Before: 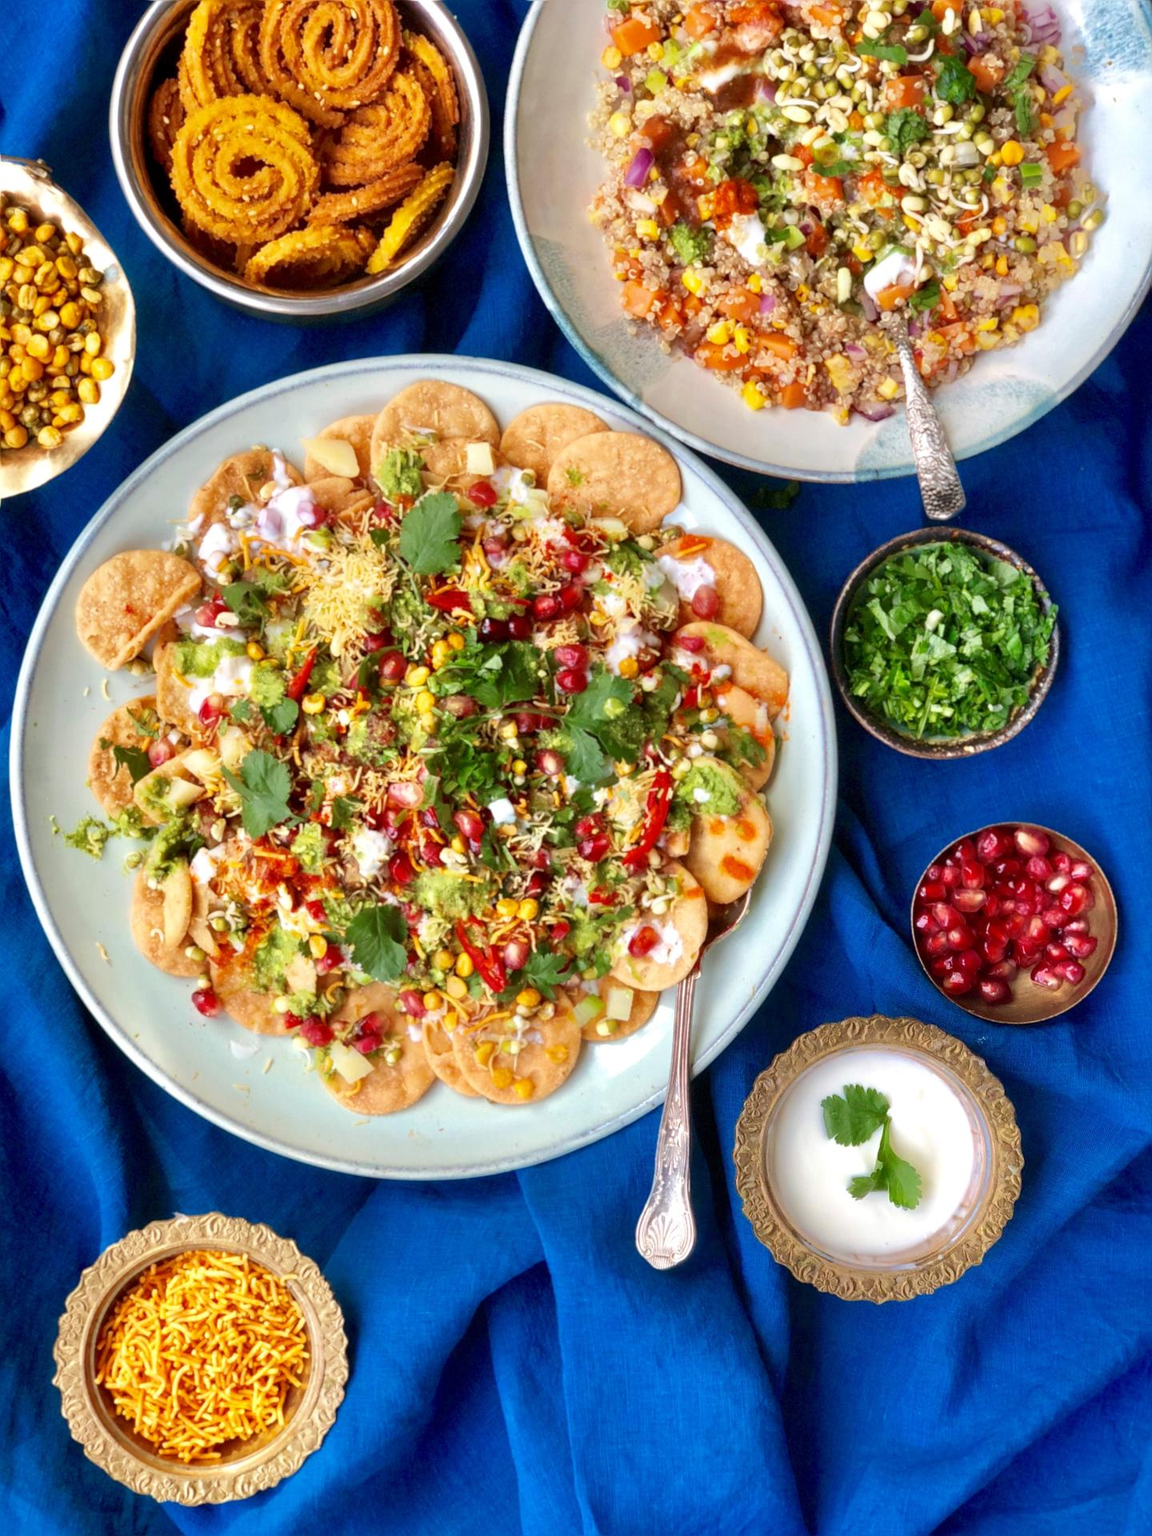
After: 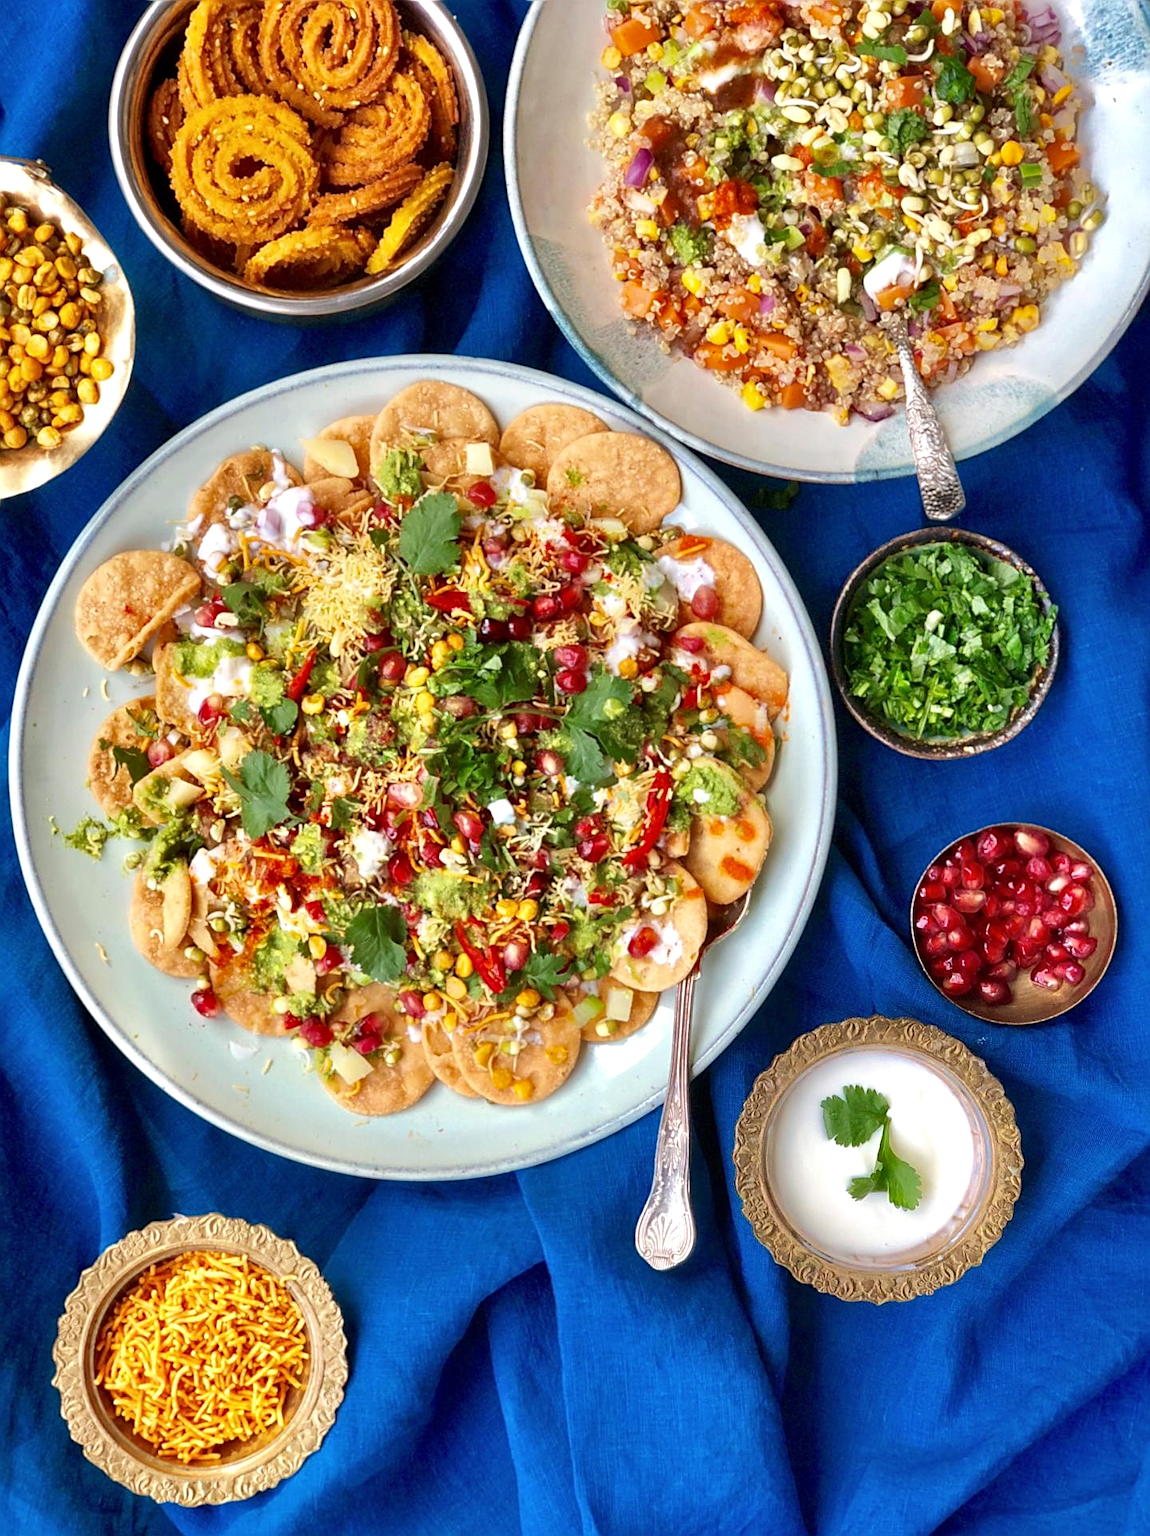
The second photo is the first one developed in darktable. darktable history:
sharpen: on, module defaults
crop and rotate: left 0.126%
shadows and highlights: shadows 12, white point adjustment 1.2, soften with gaussian
